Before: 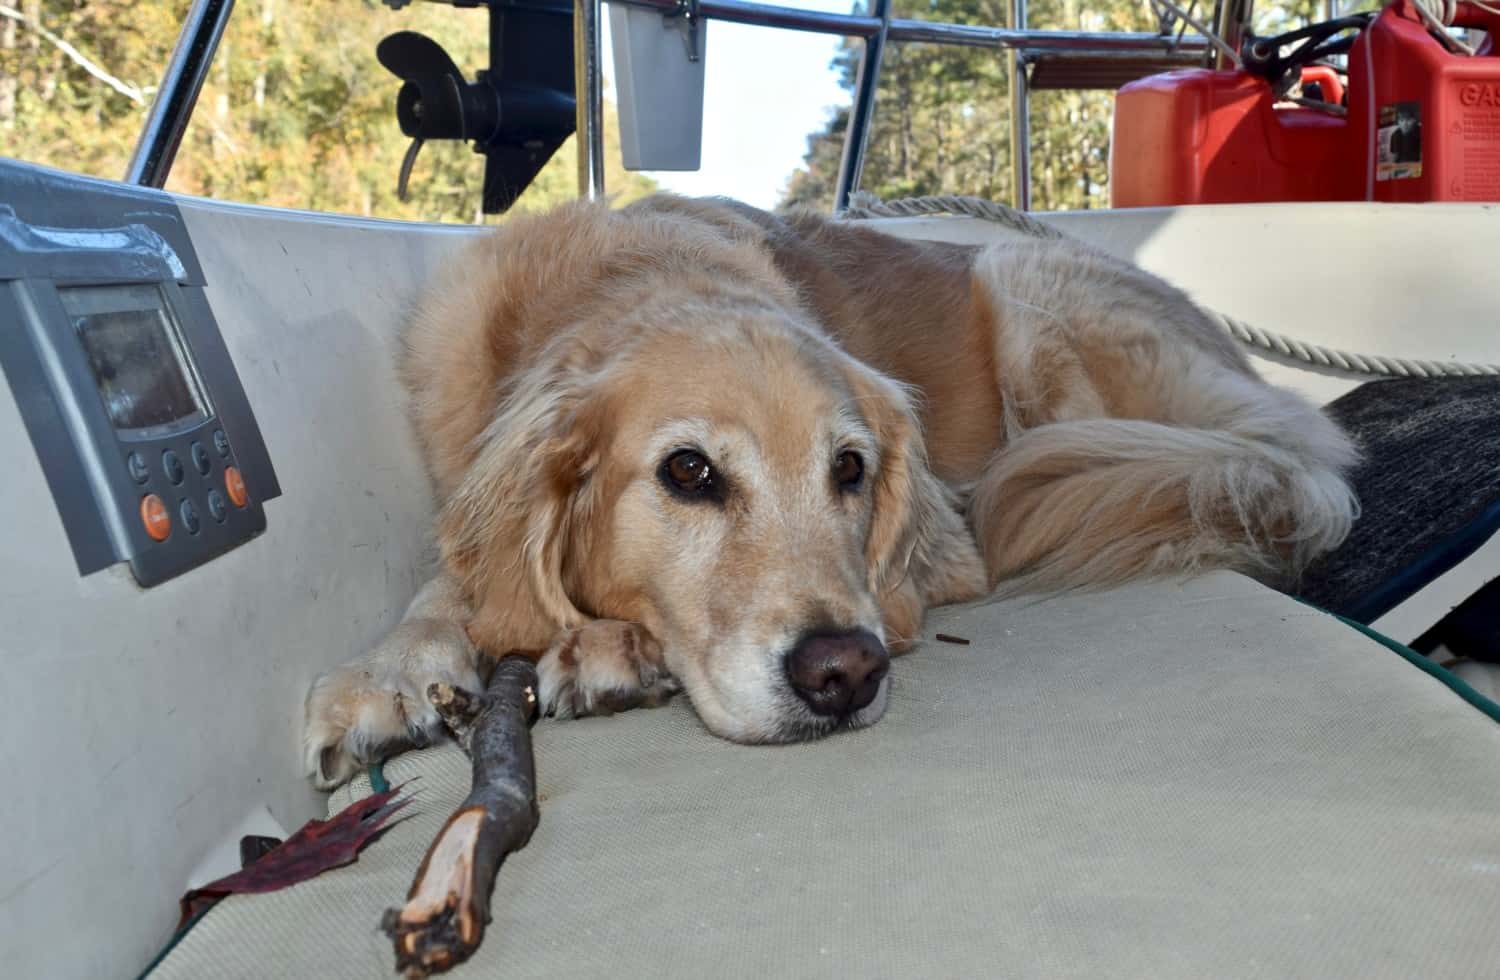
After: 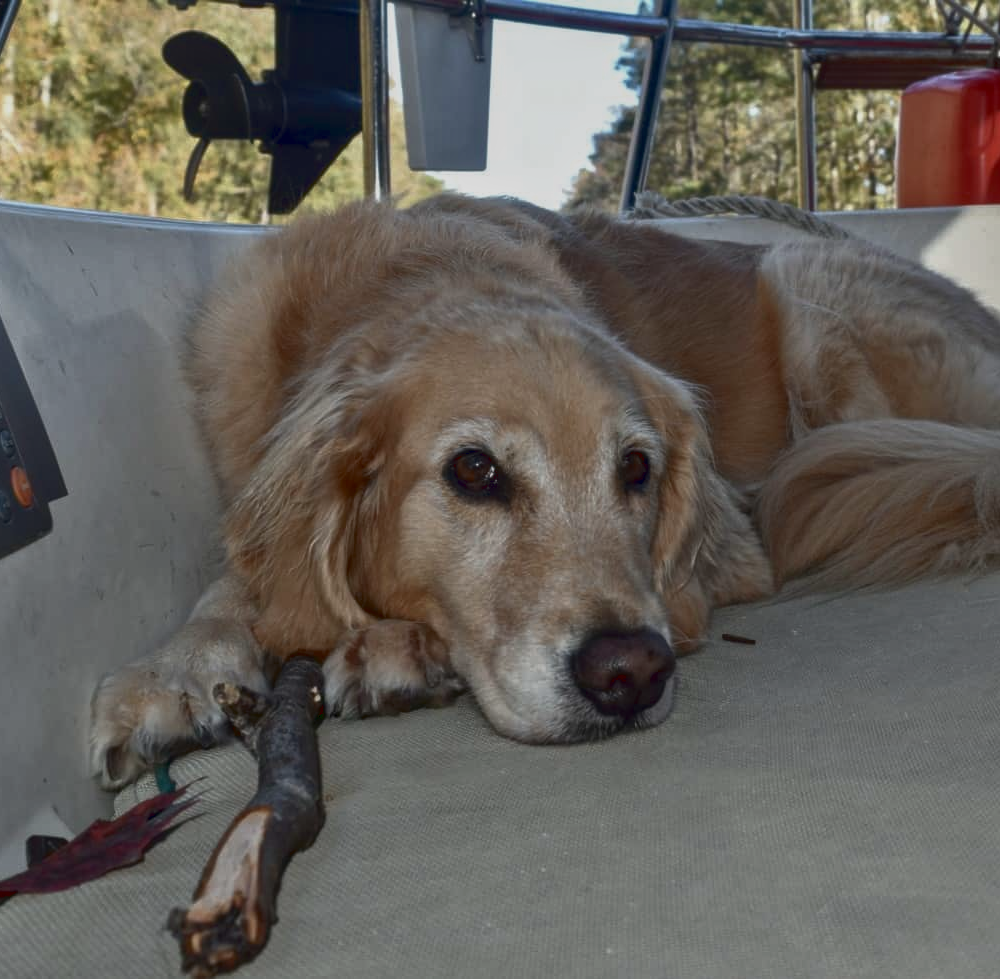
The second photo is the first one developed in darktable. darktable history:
exposure: exposure -0.936 EV, compensate highlight preservation false
crop and rotate: left 14.304%, right 19.022%
tone curve: curves: ch0 [(0, 0.081) (0.483, 0.453) (0.881, 0.992)]
local contrast: detail 130%
